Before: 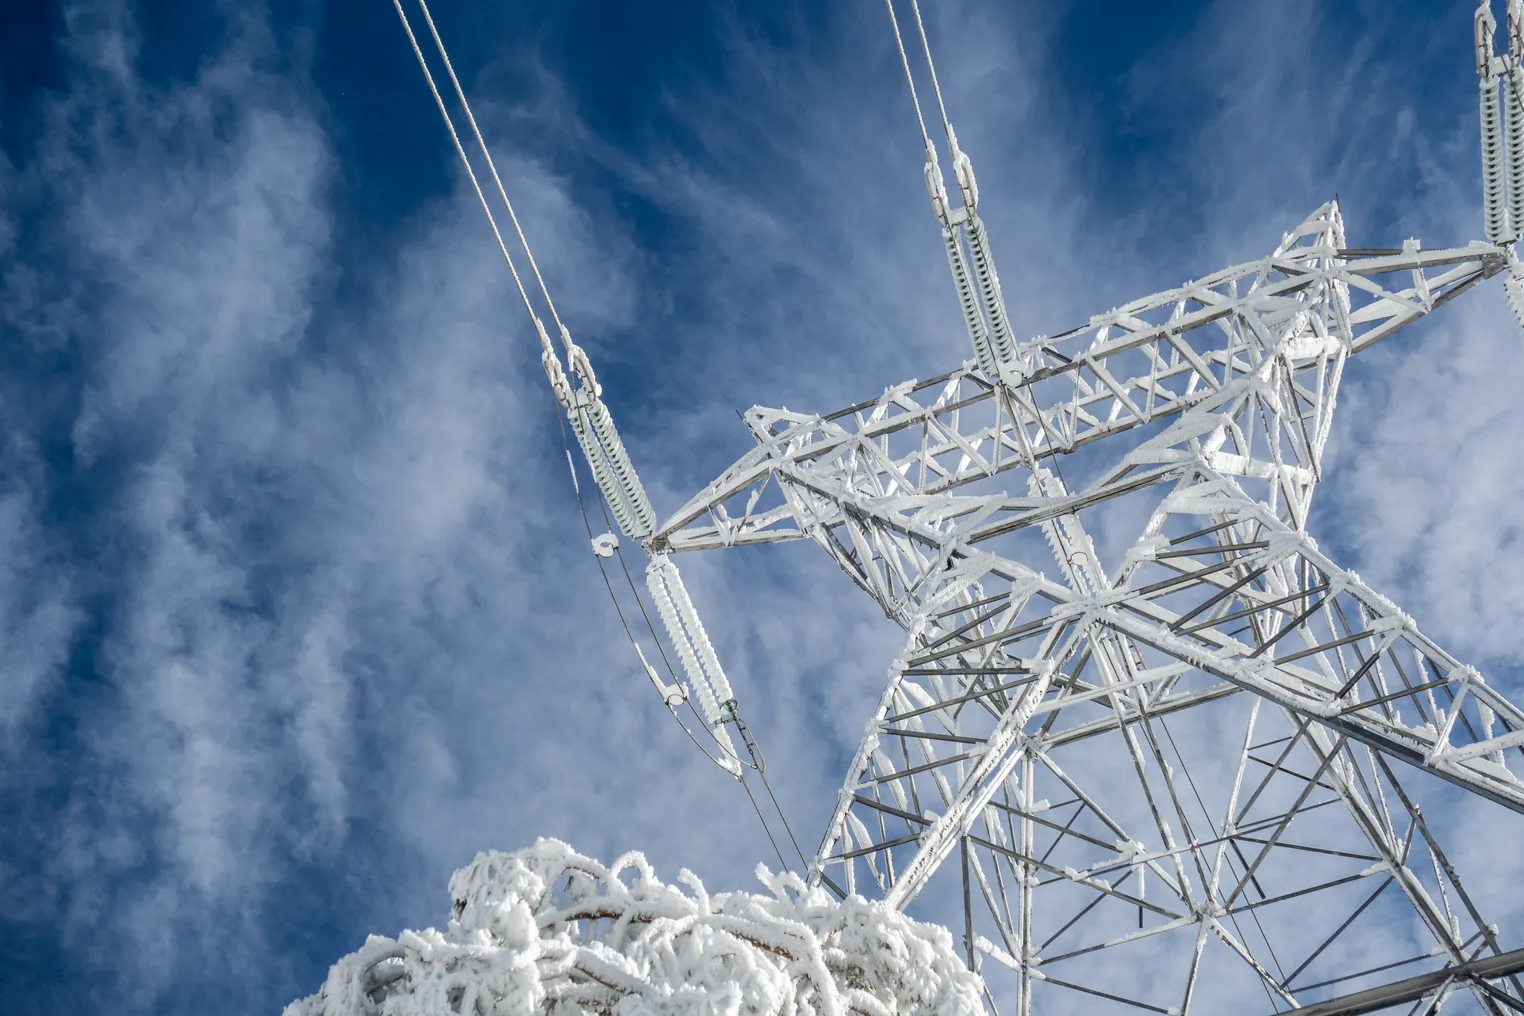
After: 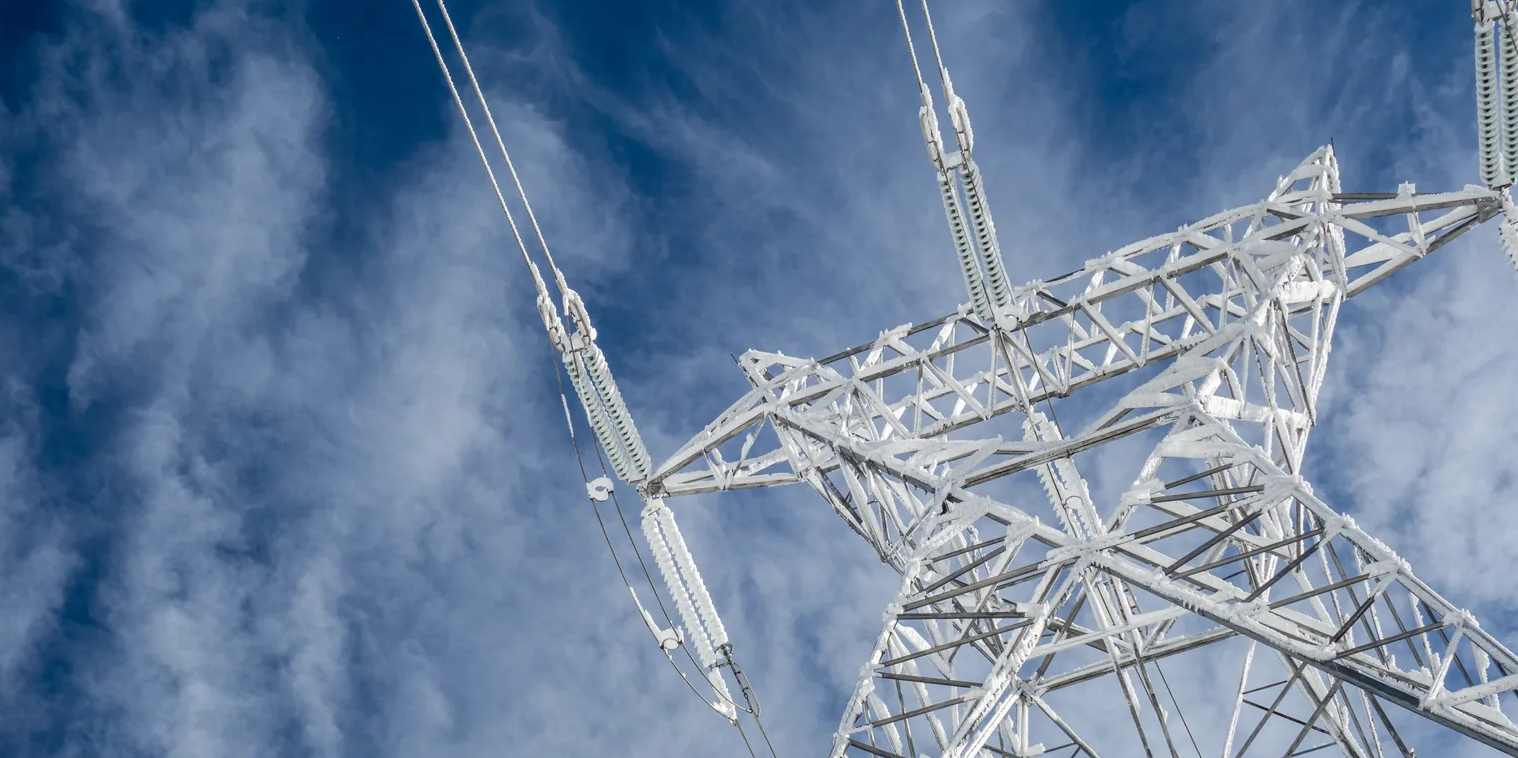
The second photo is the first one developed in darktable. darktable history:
crop: left 0.38%, top 5.542%, bottom 19.833%
